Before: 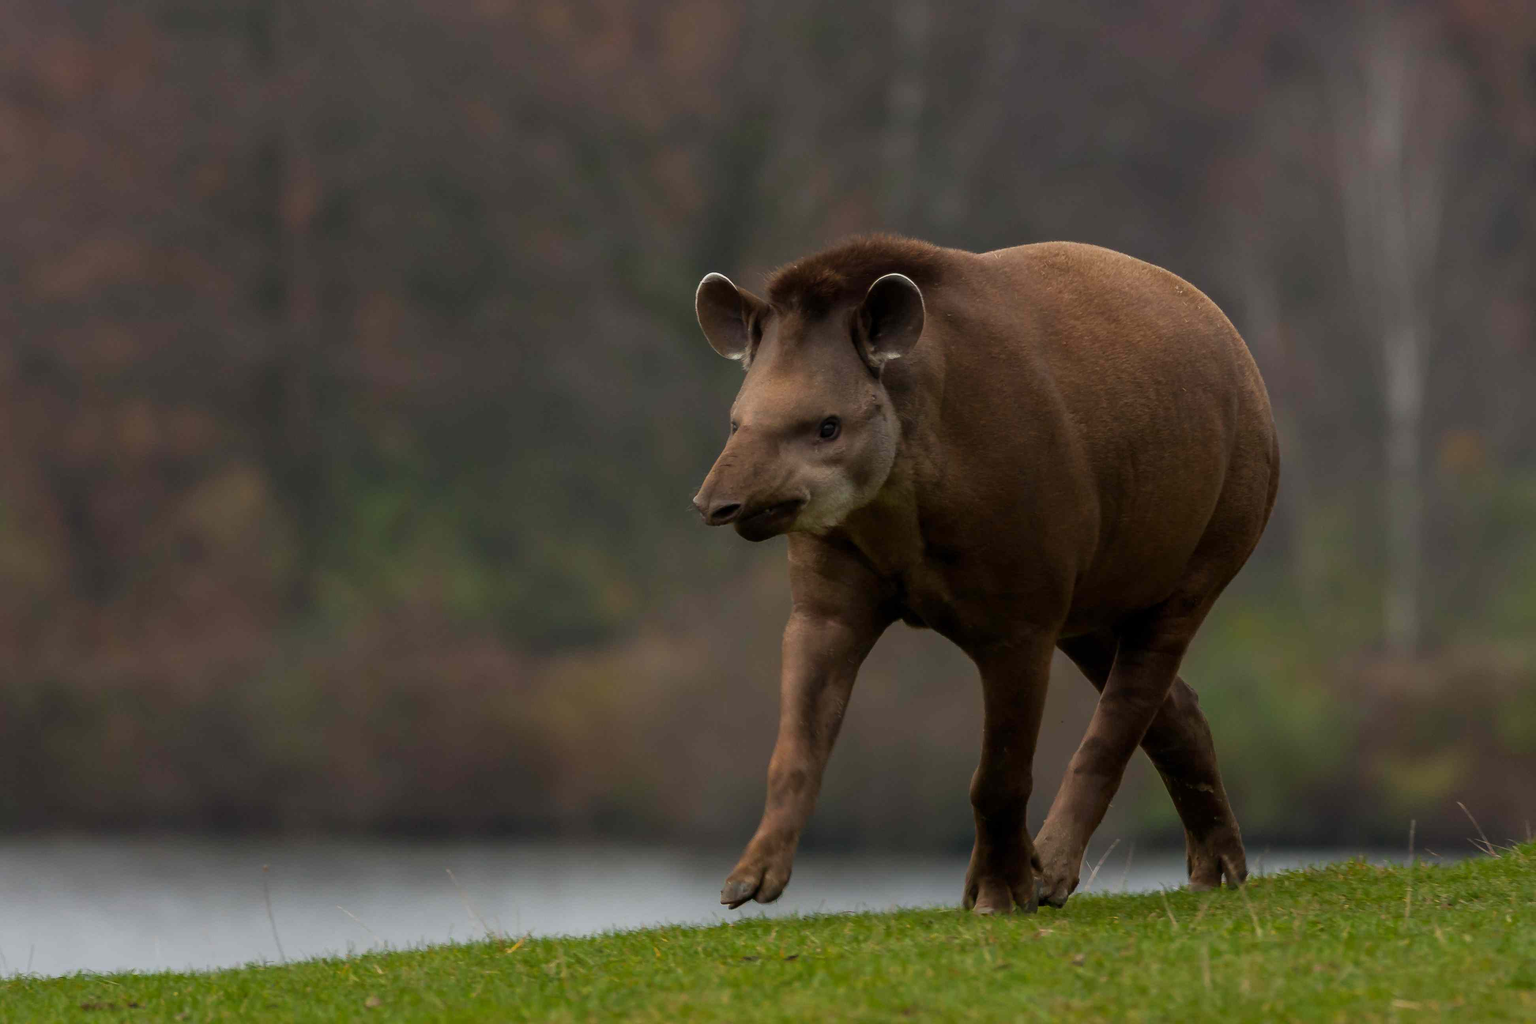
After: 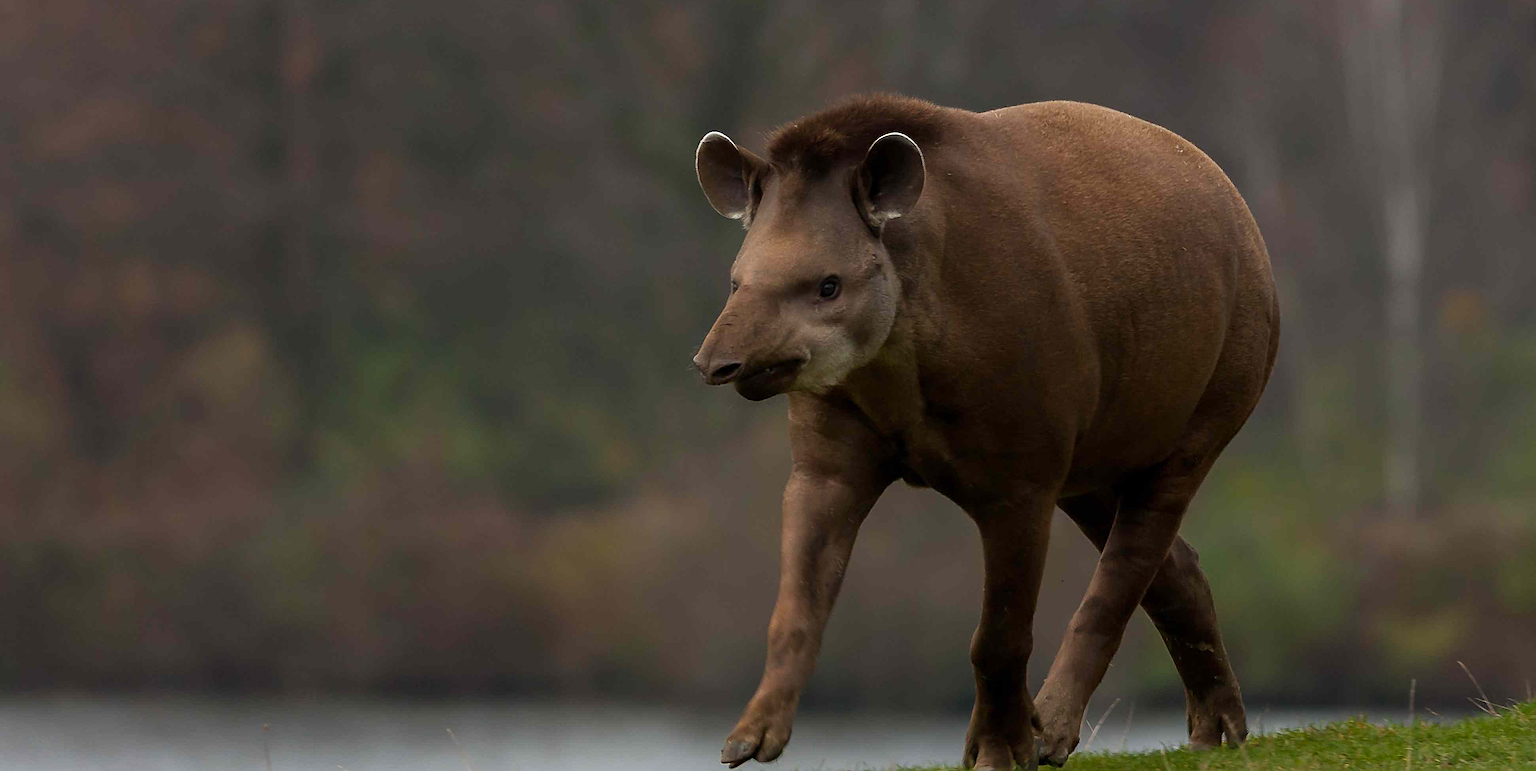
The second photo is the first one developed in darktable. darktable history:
crop: top 13.811%, bottom 10.852%
sharpen: radius 2.624, amount 0.688
